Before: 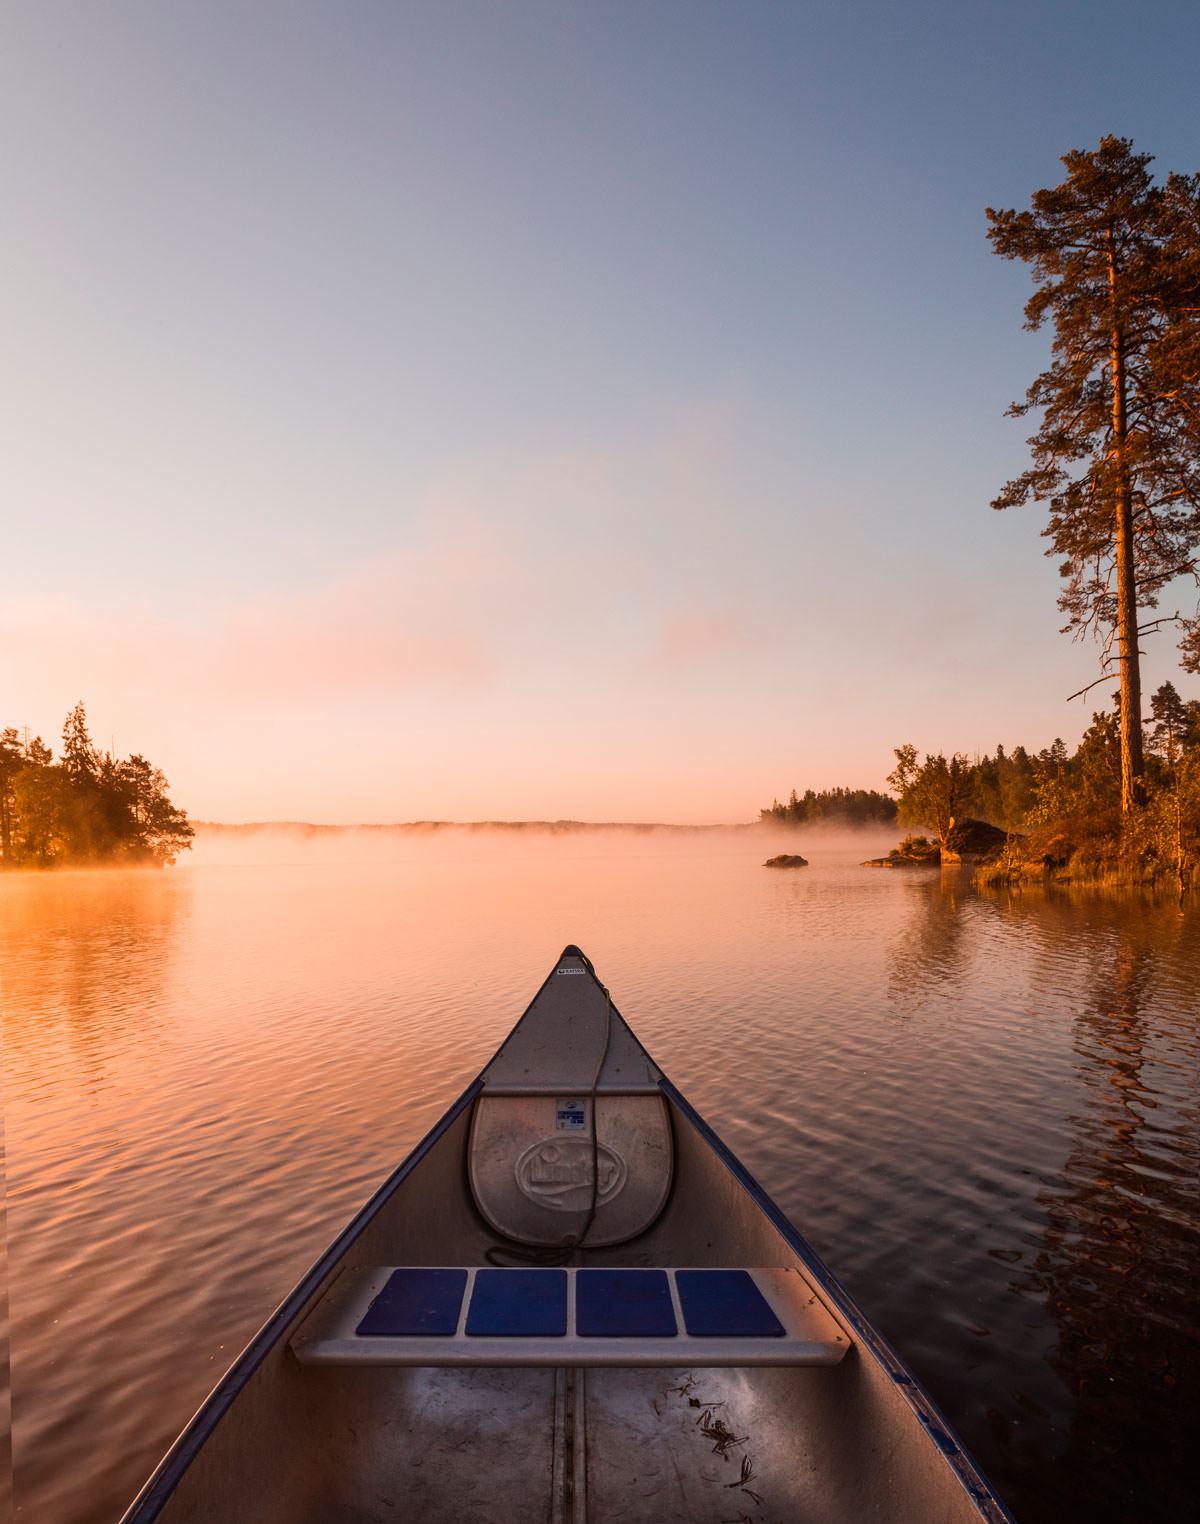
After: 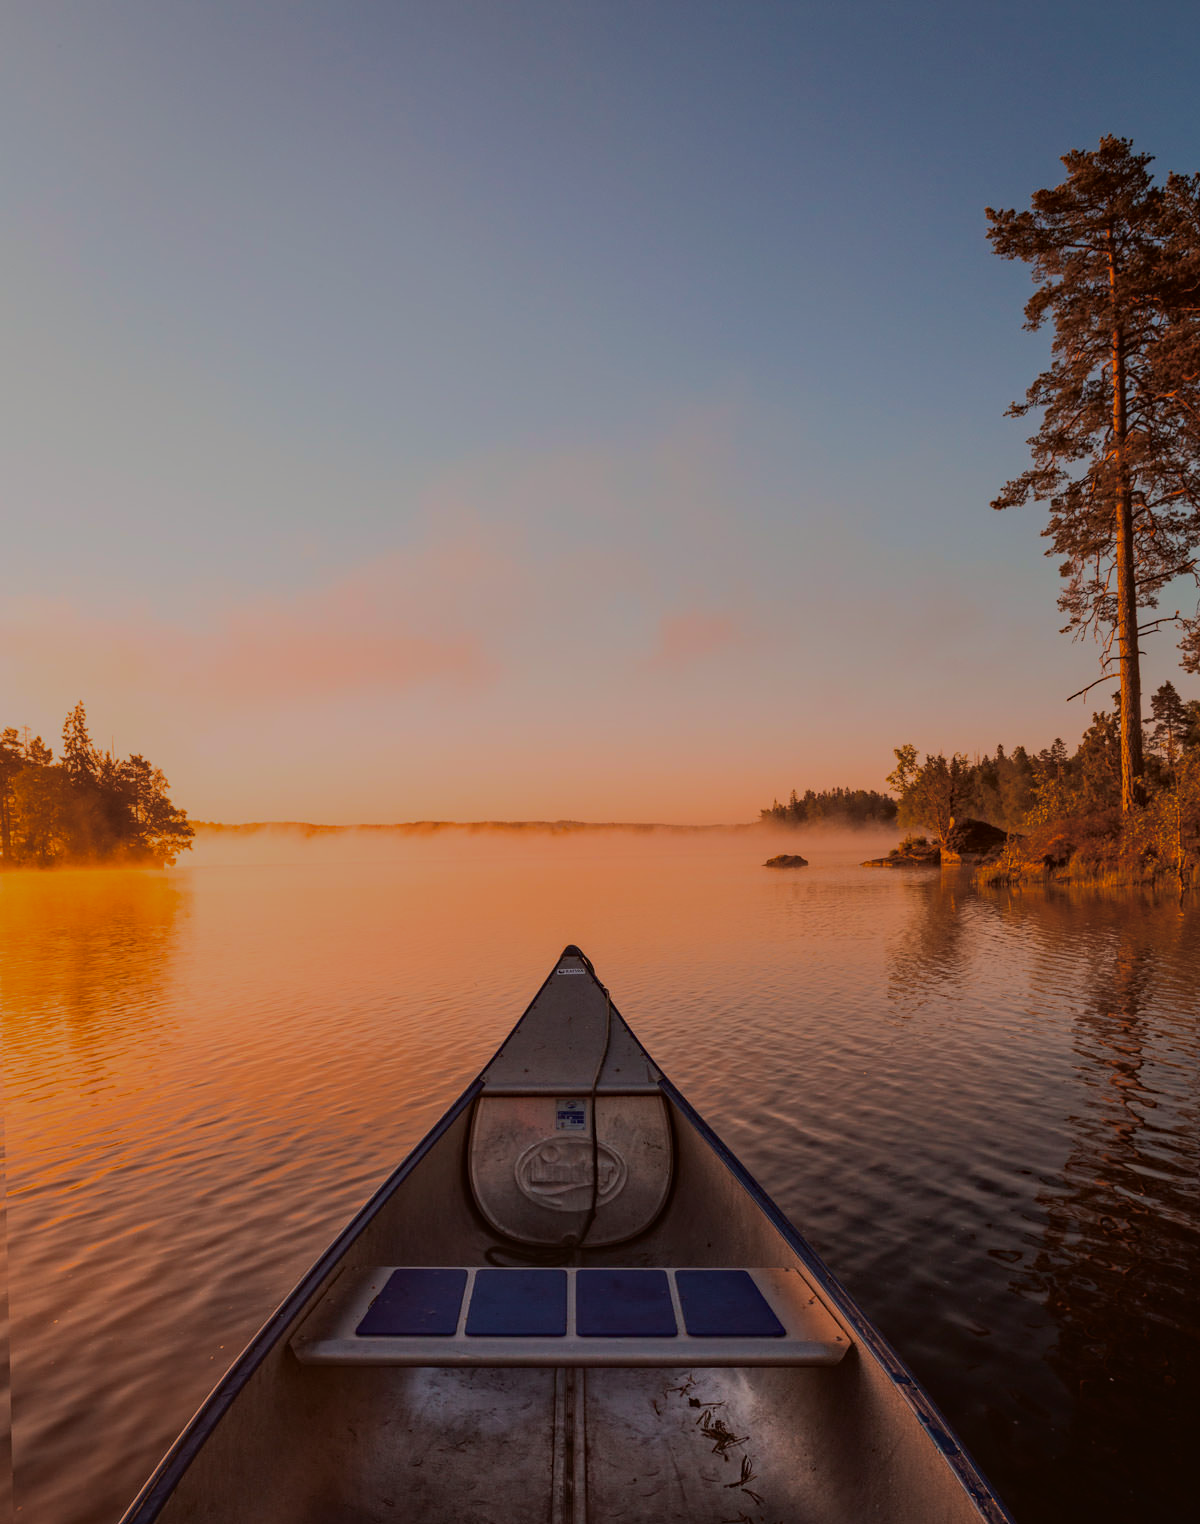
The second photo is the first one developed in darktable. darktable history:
exposure: black level correction -0.015, exposure -0.504 EV, compensate exposure bias true, compensate highlight preservation false
tone curve: curves: ch0 [(0, 0) (0.003, 0.003) (0.011, 0.01) (0.025, 0.023) (0.044, 0.041) (0.069, 0.064) (0.1, 0.092) (0.136, 0.125) (0.177, 0.163) (0.224, 0.207) (0.277, 0.255) (0.335, 0.309) (0.399, 0.375) (0.468, 0.459) (0.543, 0.548) (0.623, 0.629) (0.709, 0.716) (0.801, 0.808) (0.898, 0.911) (1, 1)], color space Lab, independent channels, preserve colors none
contrast brightness saturation: saturation 0.102
local contrast: detail 109%
filmic rgb: middle gray luminance 3.7%, black relative exposure -5.92 EV, white relative exposure 6.32 EV, dynamic range scaling 22.22%, target black luminance 0%, hardness 2.29, latitude 46.24%, contrast 0.776, highlights saturation mix 99.2%, shadows ↔ highlights balance 0.247%, color science v6 (2022)
color correction: highlights a* -2.96, highlights b* -2.08, shadows a* 2.35, shadows b* 2.8
haze removal: compatibility mode true, adaptive false
